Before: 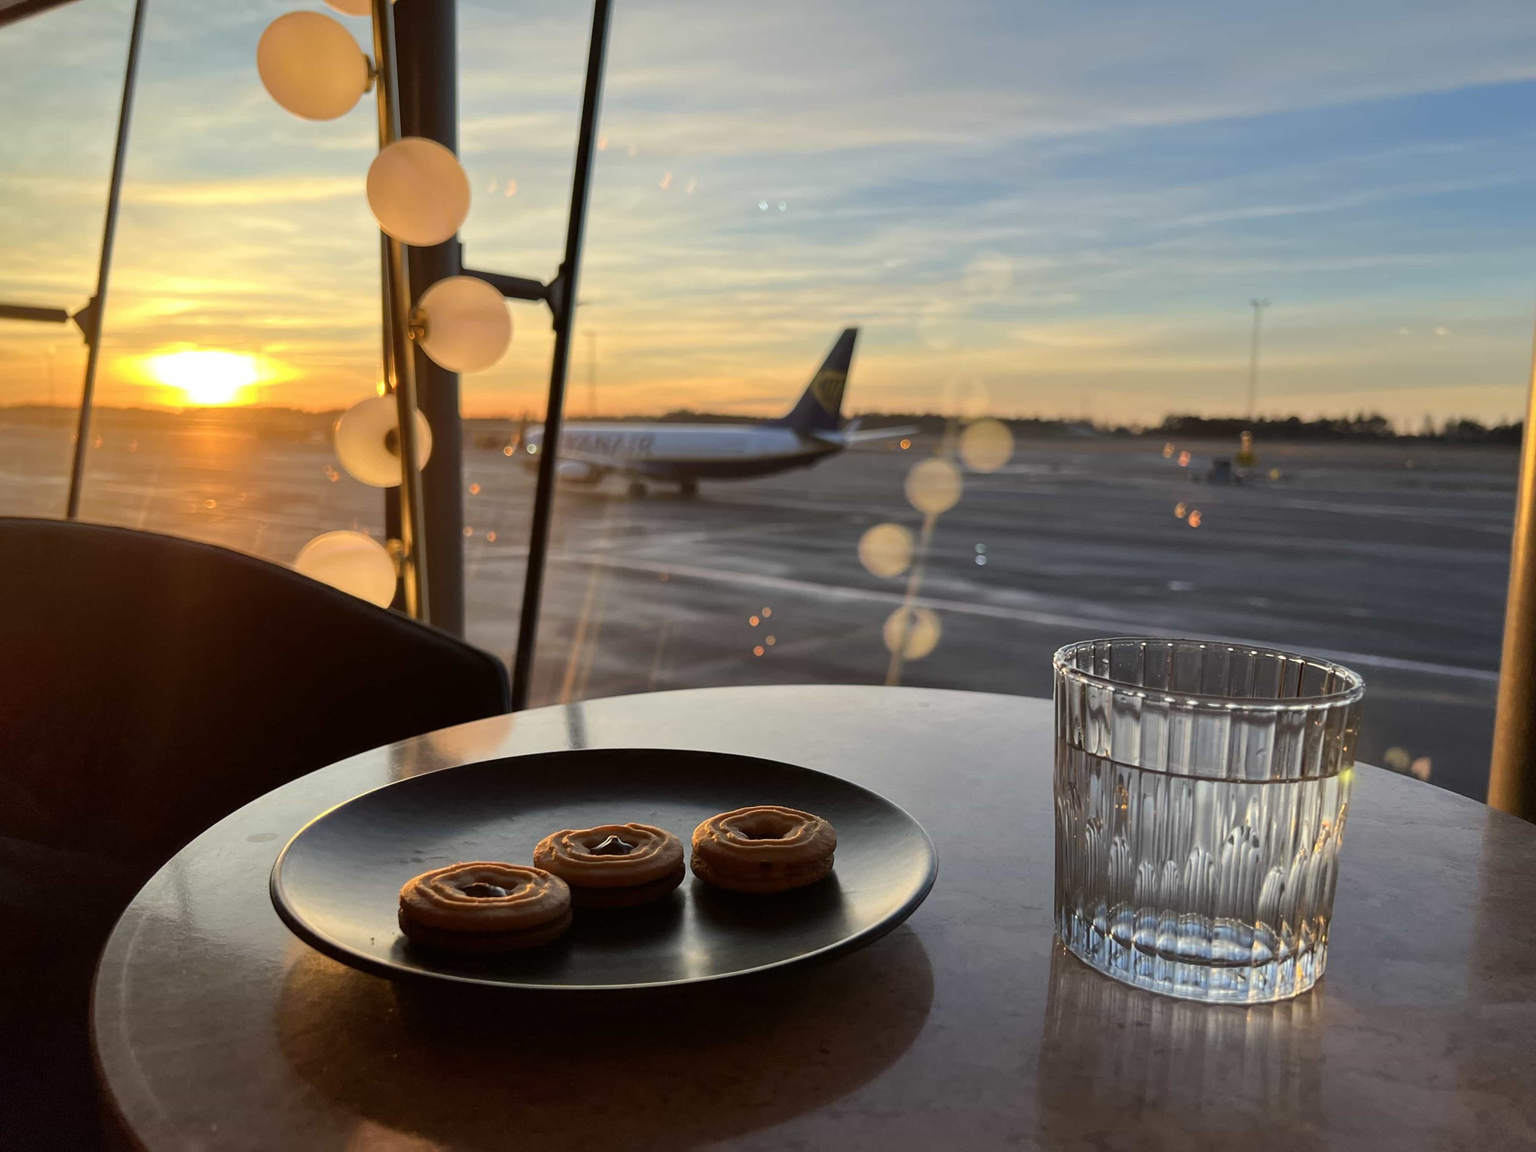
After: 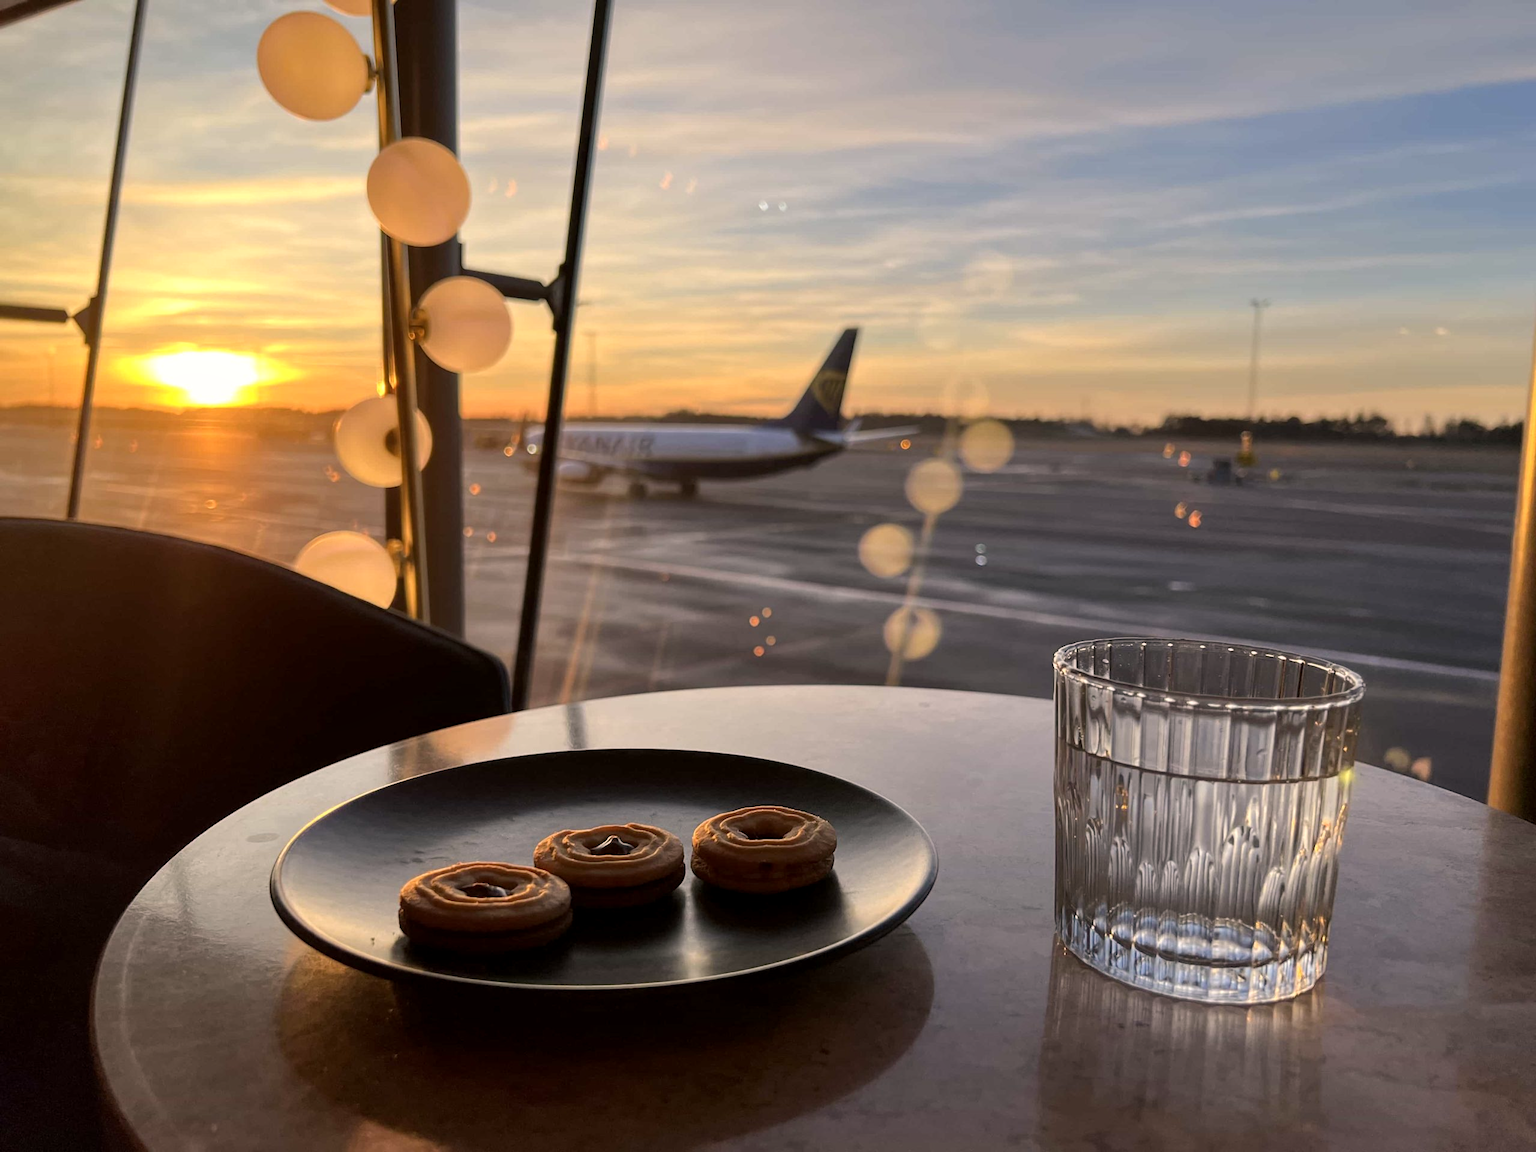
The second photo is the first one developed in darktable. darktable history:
color correction: highlights a* 7.34, highlights b* 4.37
local contrast: highlights 100%, shadows 100%, detail 120%, midtone range 0.2
